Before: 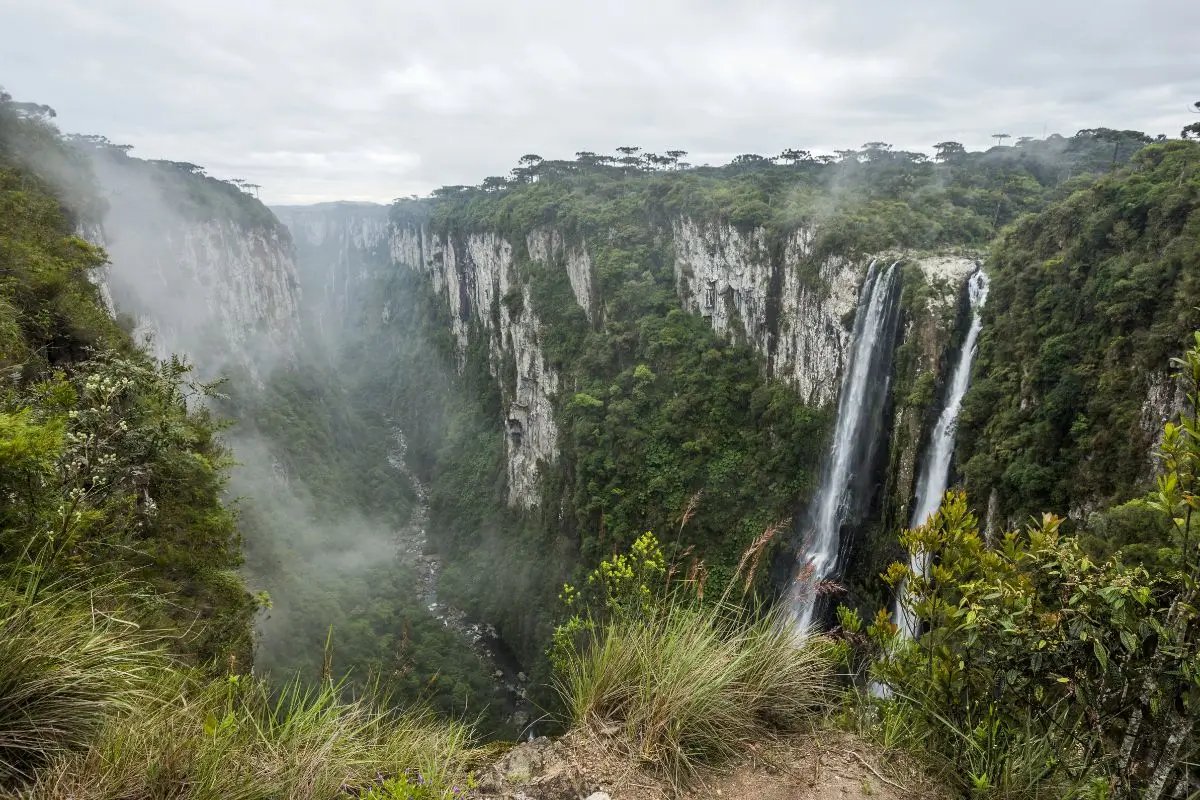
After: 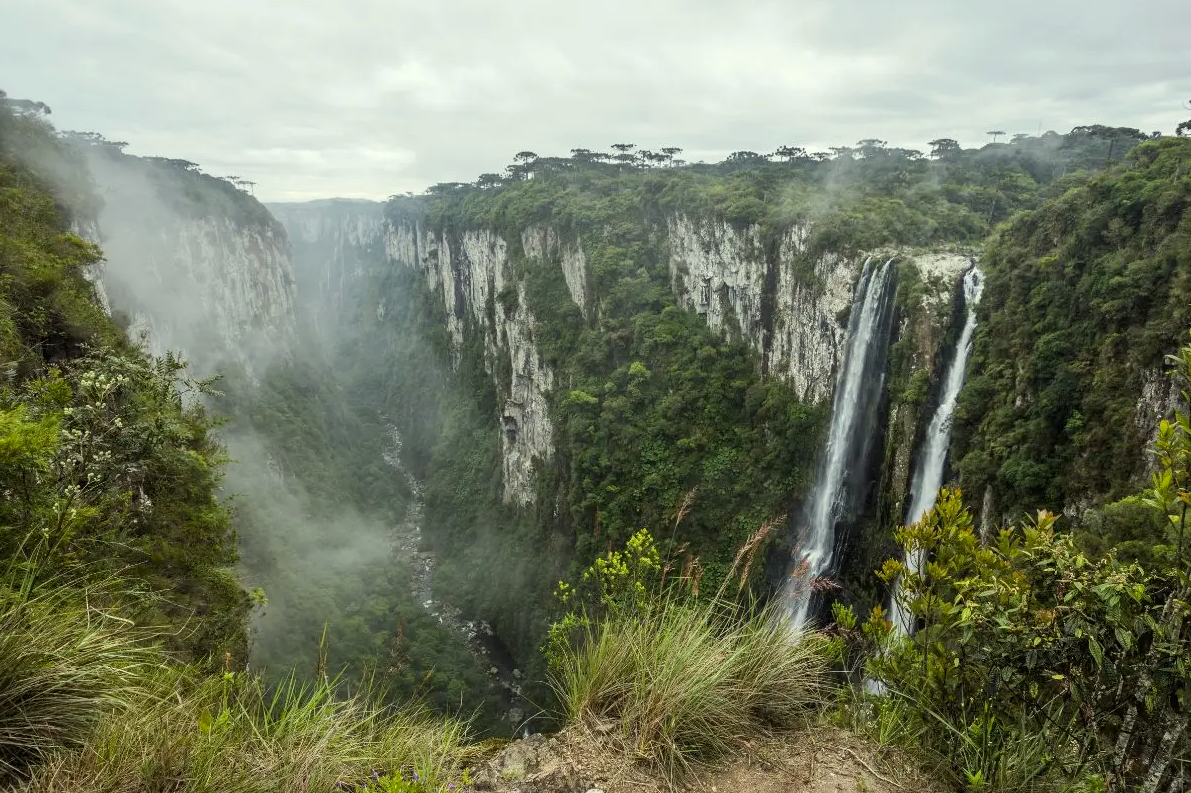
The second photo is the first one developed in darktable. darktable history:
crop: left 0.434%, top 0.485%, right 0.244%, bottom 0.386%
color correction: highlights a* -4.28, highlights b* 6.53
